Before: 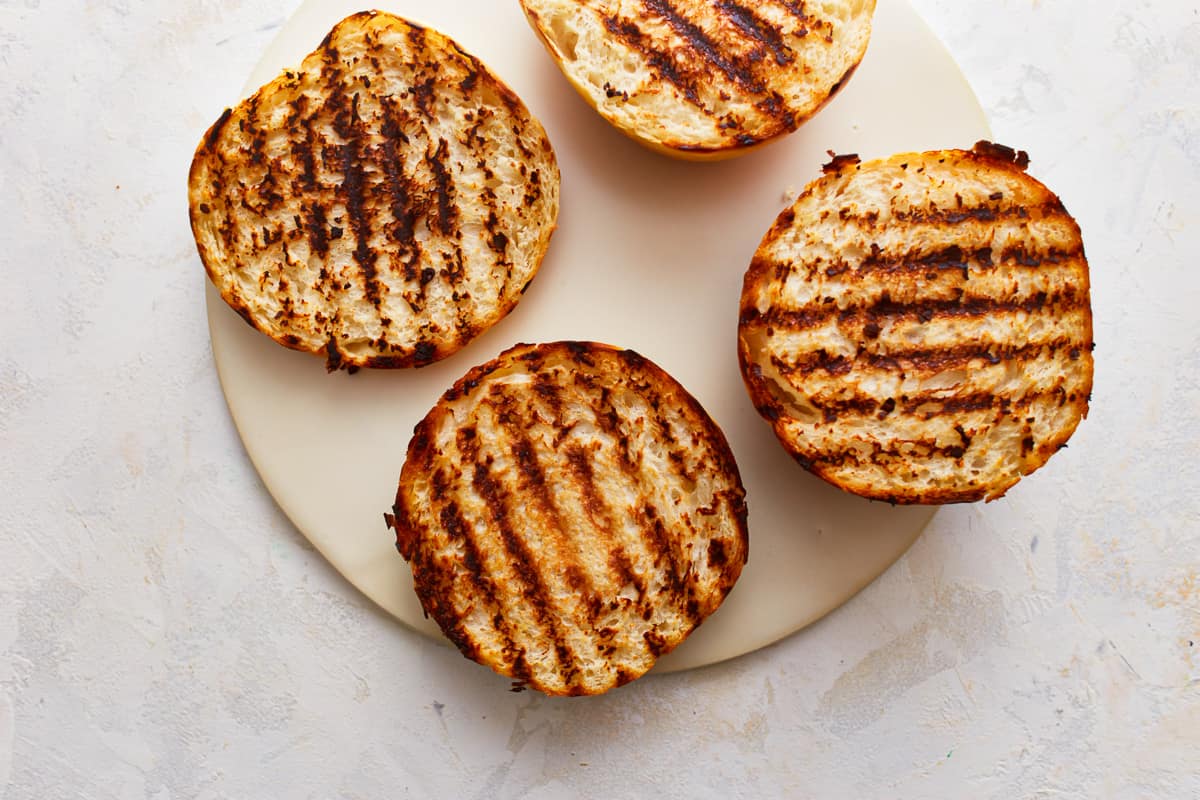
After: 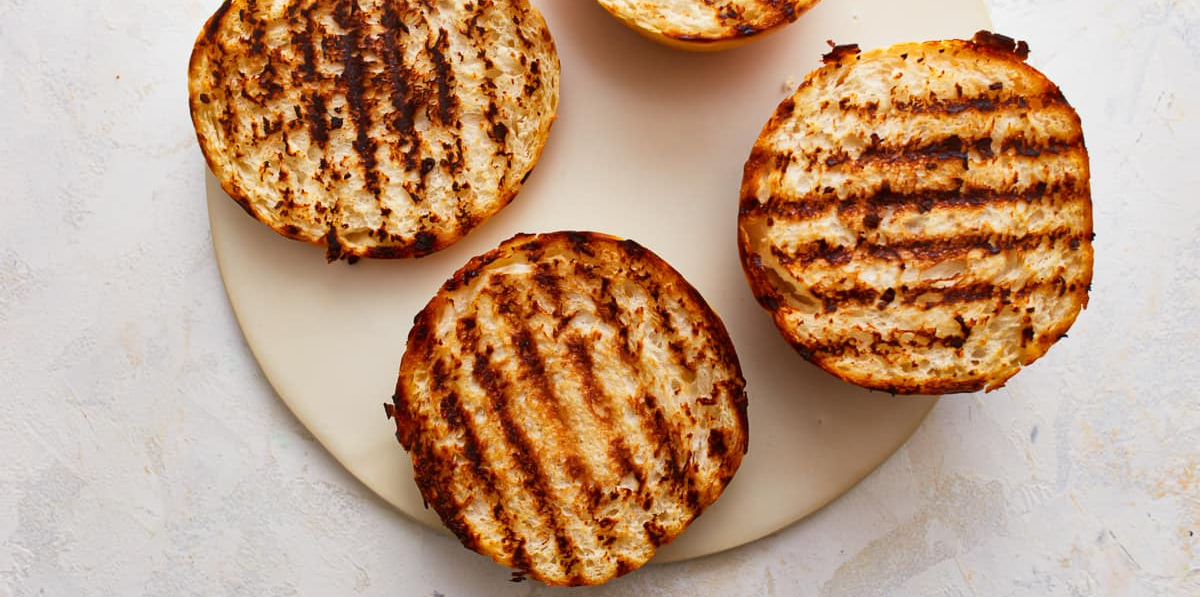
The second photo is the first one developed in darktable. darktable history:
crop: top 13.872%, bottom 11.468%
